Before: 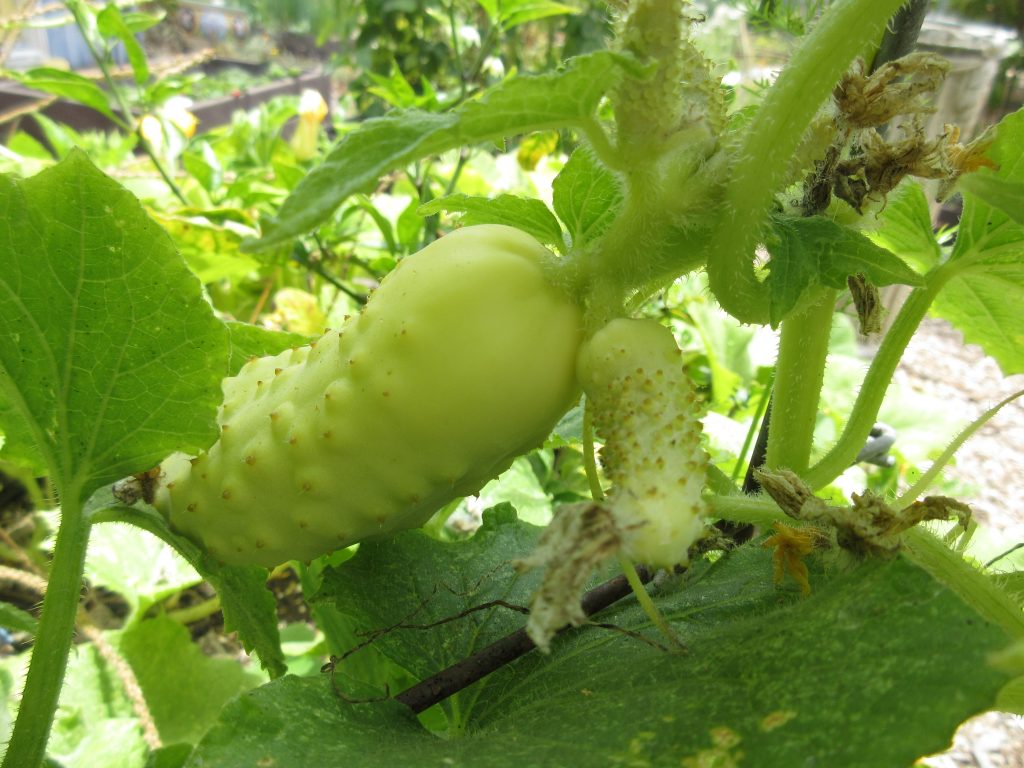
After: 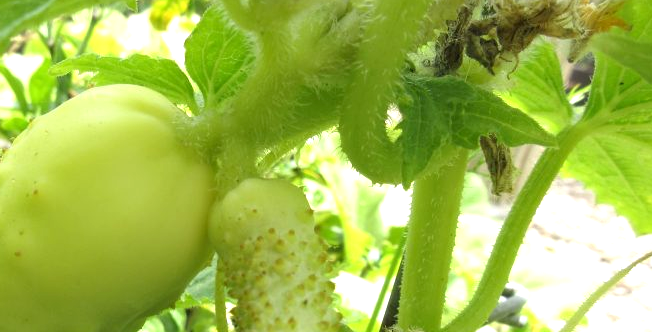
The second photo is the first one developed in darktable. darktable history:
crop: left 36.005%, top 18.293%, right 0.31%, bottom 38.444%
exposure: black level correction 0.001, exposure 0.5 EV, compensate exposure bias true, compensate highlight preservation false
